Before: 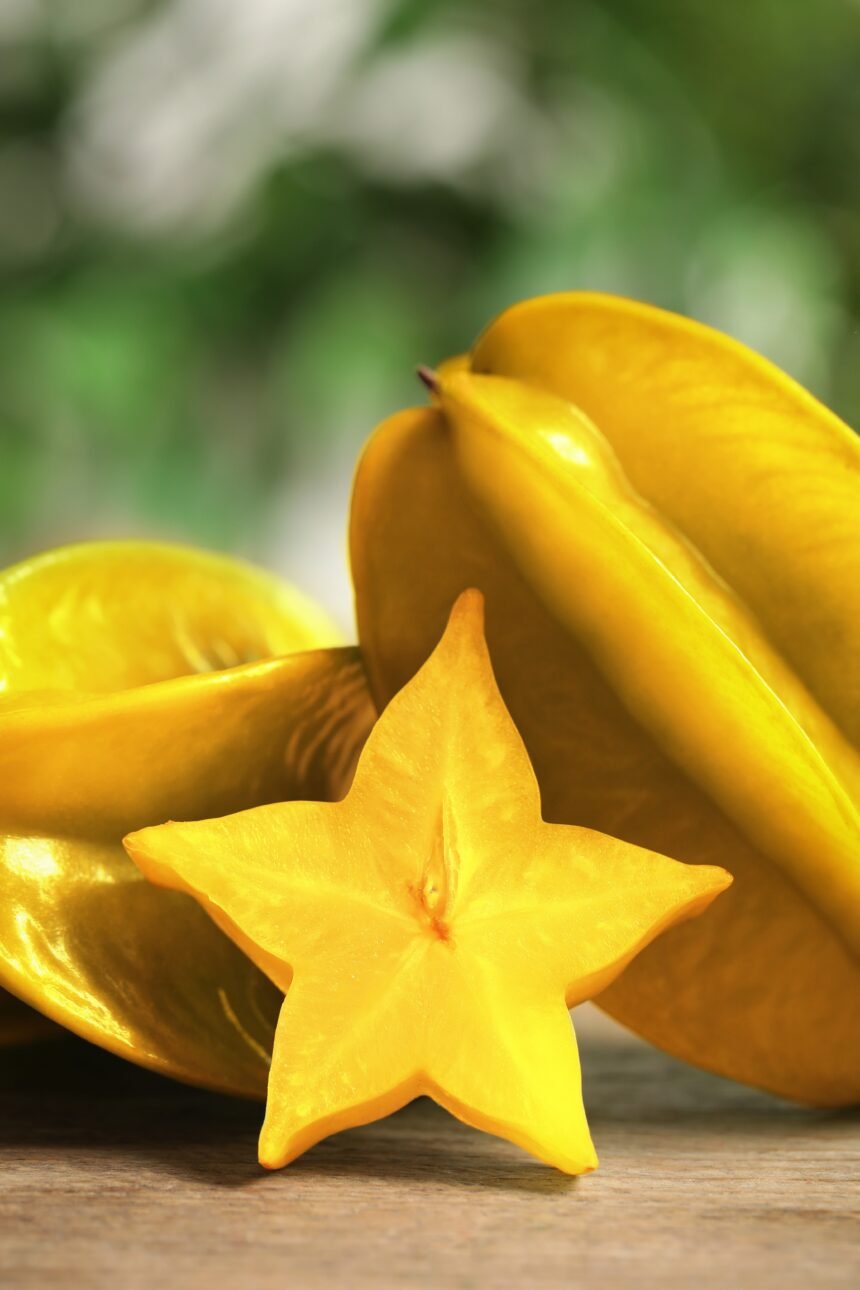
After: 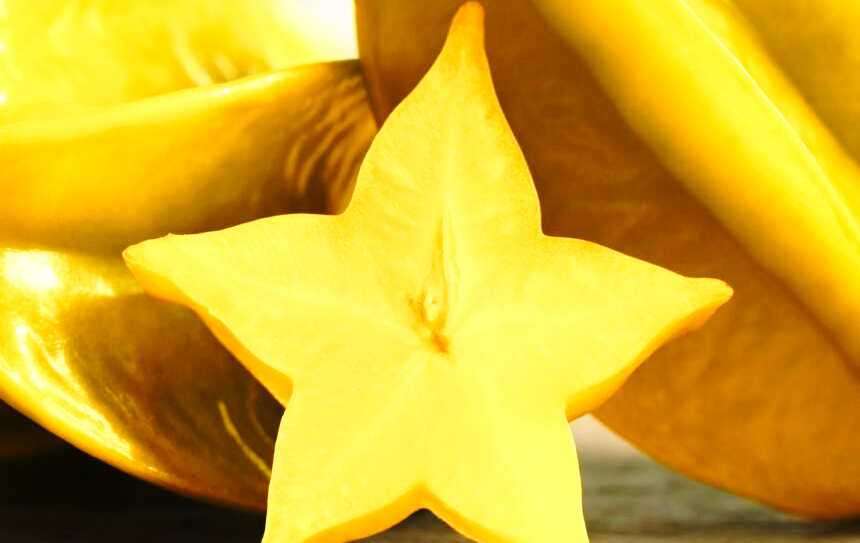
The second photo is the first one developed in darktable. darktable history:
exposure: black level correction 0.001, exposure 0.014 EV, compensate highlight preservation false
crop: top 45.551%, bottom 12.262%
base curve: curves: ch0 [(0, 0) (0.036, 0.037) (0.121, 0.228) (0.46, 0.76) (0.859, 0.983) (1, 1)], preserve colors none
